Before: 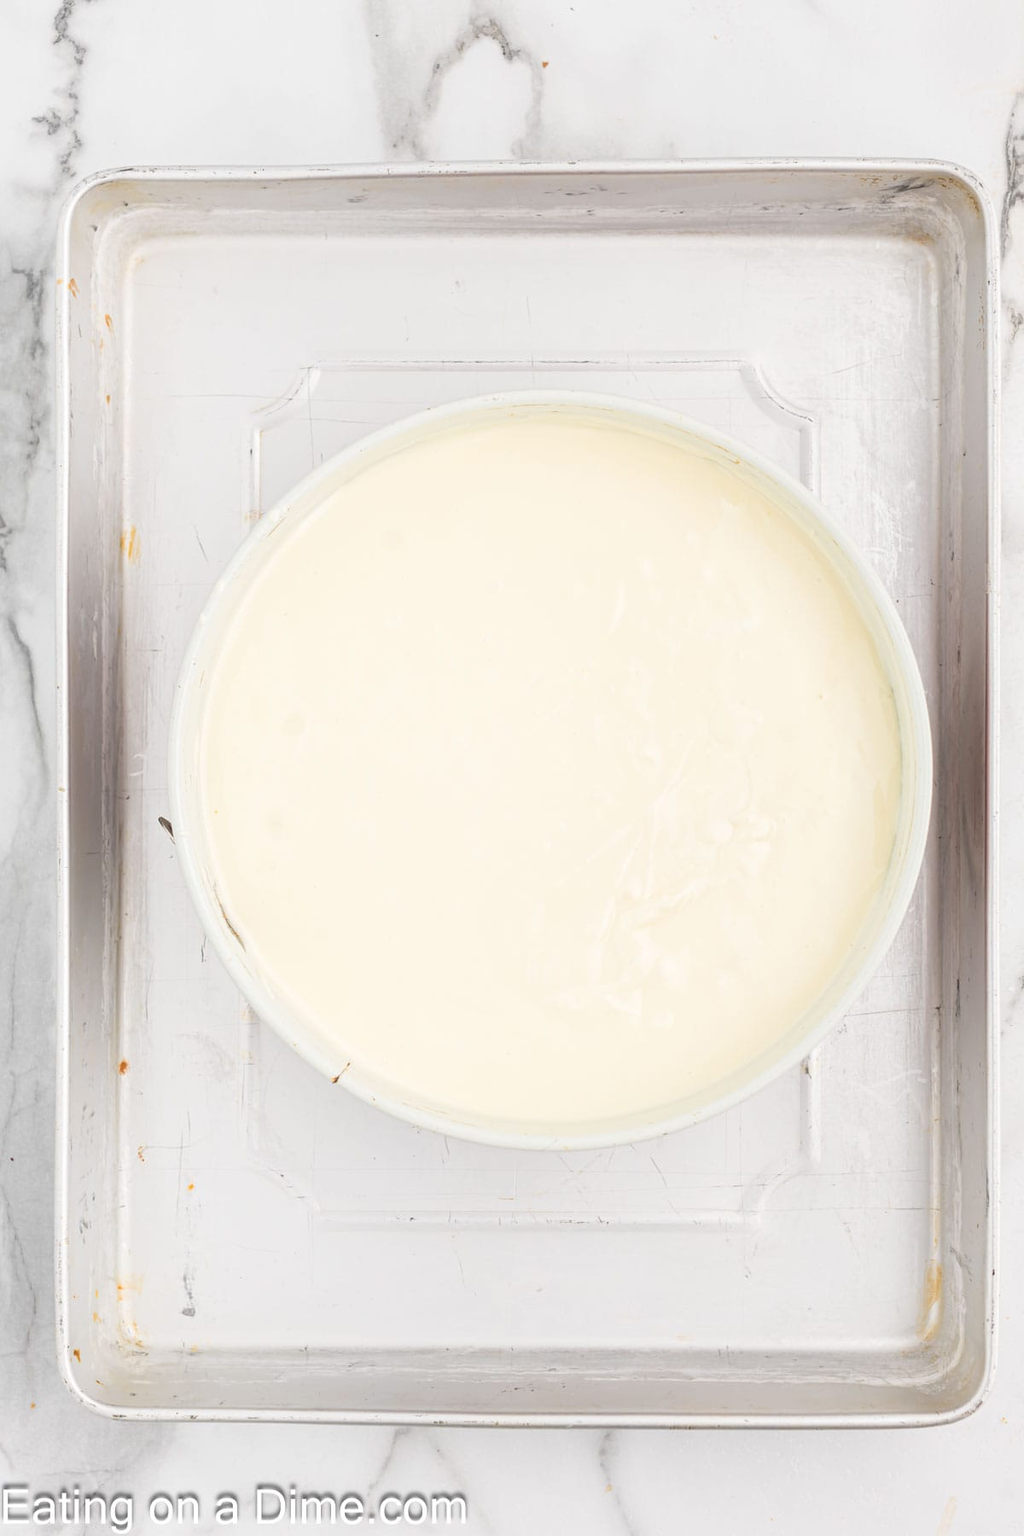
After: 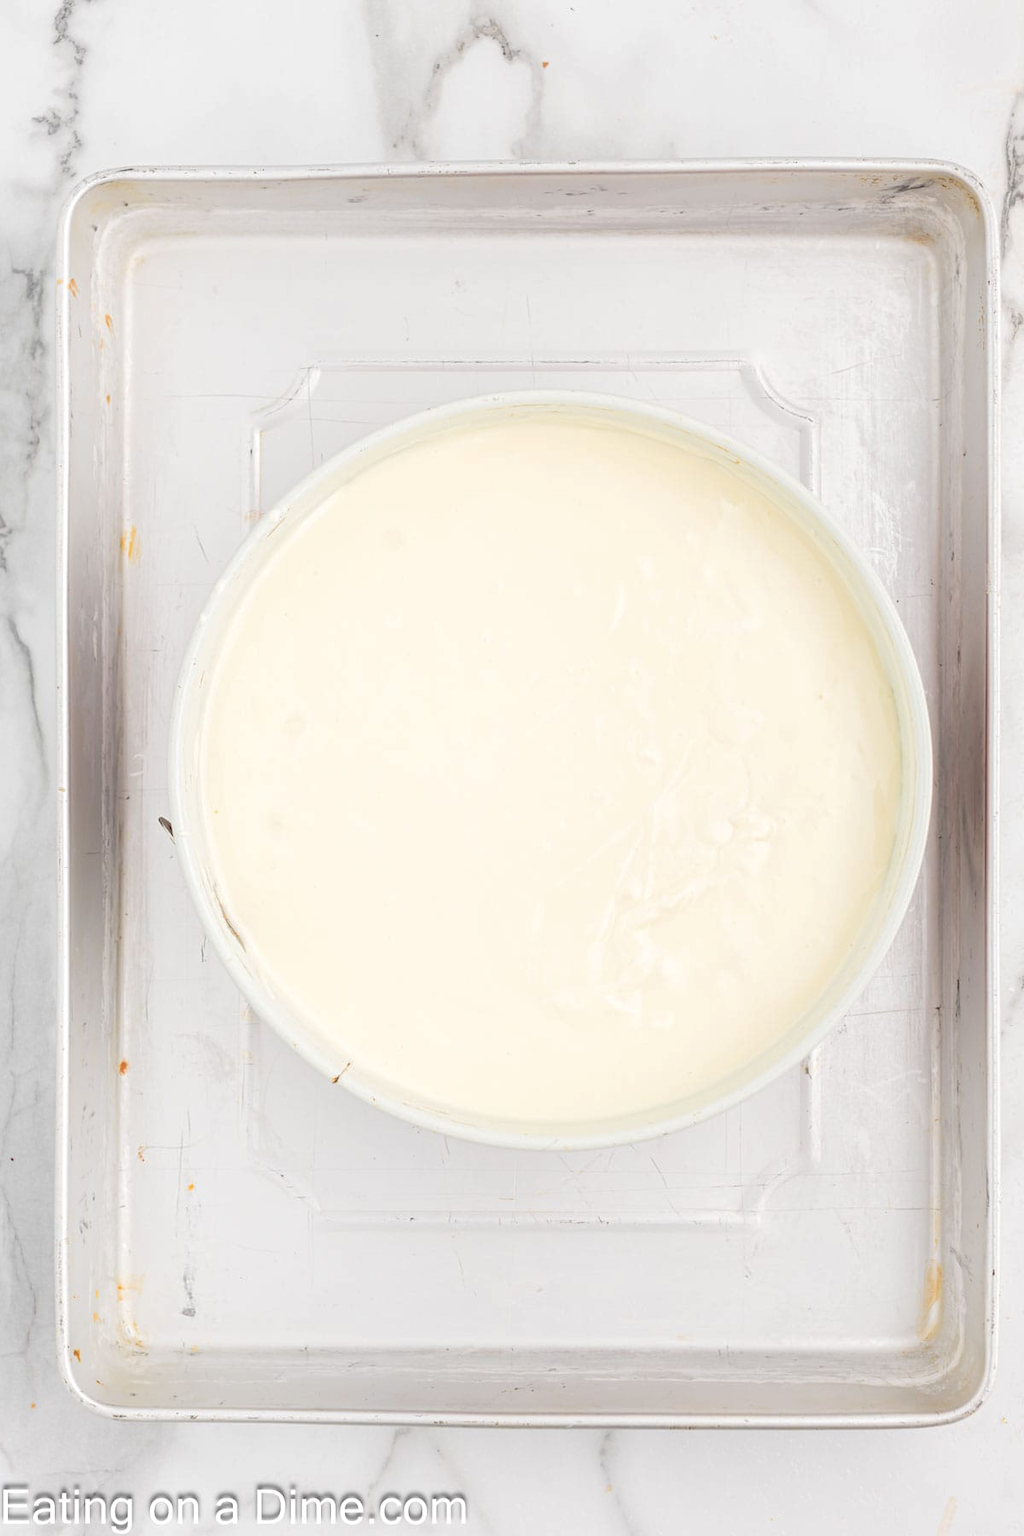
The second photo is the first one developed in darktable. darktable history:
levels: levels [0, 0.492, 0.984]
tone curve: curves: ch0 [(0, 0) (0.003, 0.018) (0.011, 0.024) (0.025, 0.038) (0.044, 0.067) (0.069, 0.098) (0.1, 0.13) (0.136, 0.165) (0.177, 0.205) (0.224, 0.249) (0.277, 0.304) (0.335, 0.365) (0.399, 0.432) (0.468, 0.505) (0.543, 0.579) (0.623, 0.652) (0.709, 0.725) (0.801, 0.802) (0.898, 0.876) (1, 1)], color space Lab, independent channels, preserve colors none
